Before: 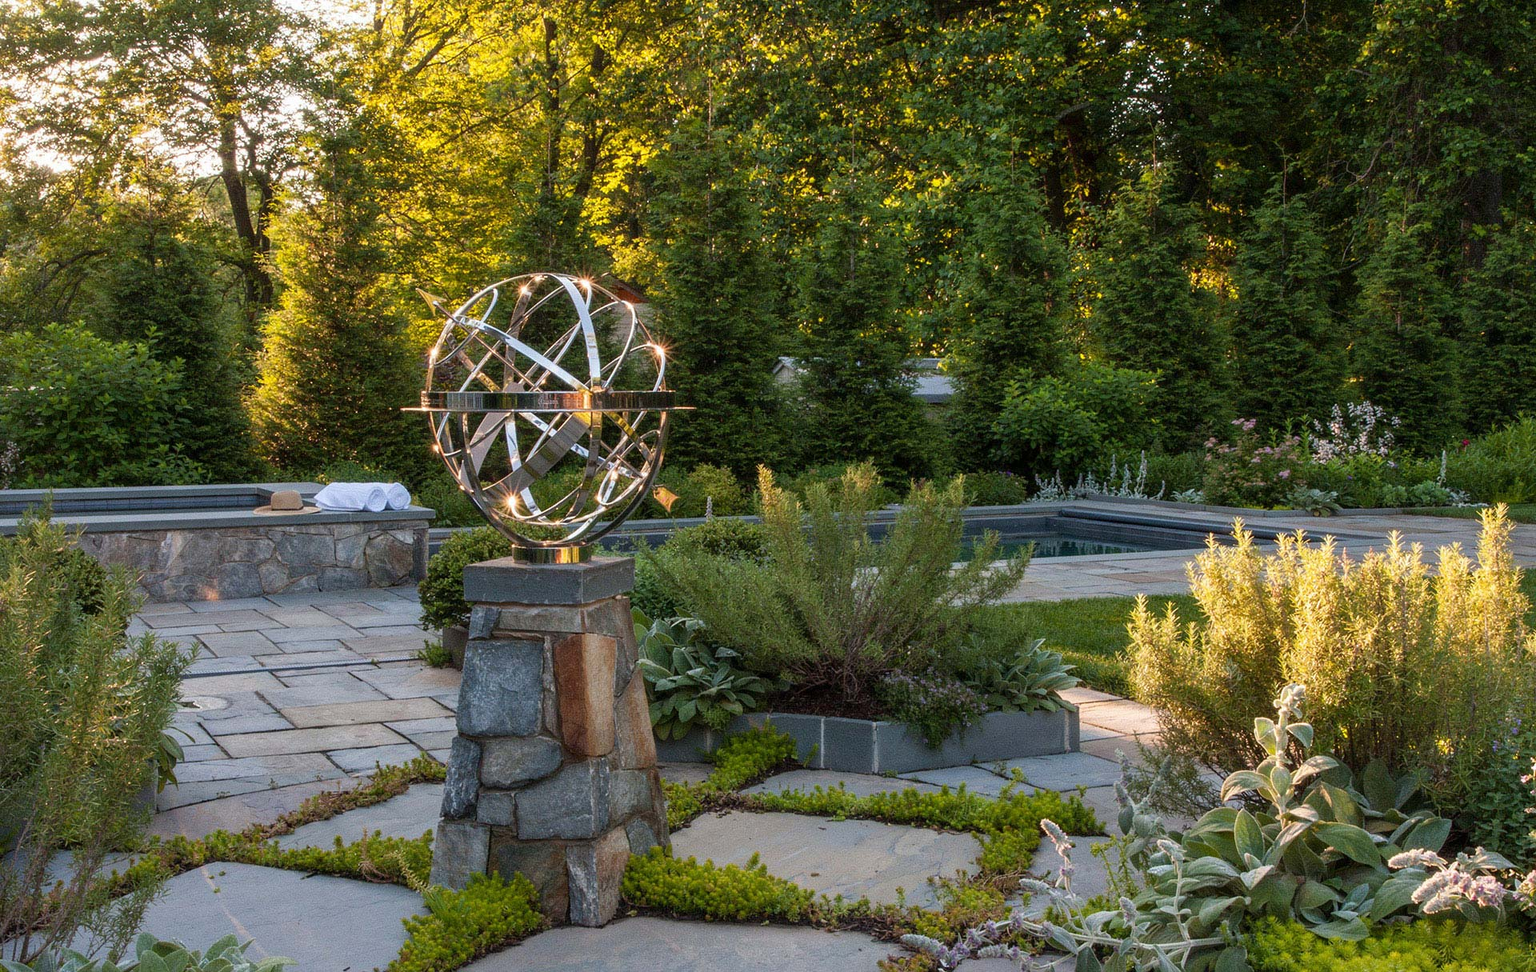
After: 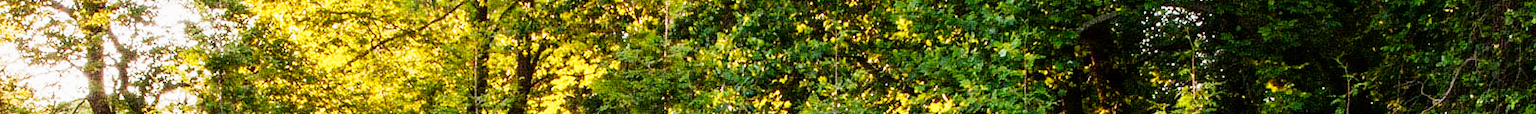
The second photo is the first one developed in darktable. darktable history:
exposure: black level correction 0.002, exposure -0.1 EV, compensate highlight preservation false
base curve: curves: ch0 [(0, 0) (0, 0.001) (0.001, 0.001) (0.004, 0.002) (0.007, 0.004) (0.015, 0.013) (0.033, 0.045) (0.052, 0.096) (0.075, 0.17) (0.099, 0.241) (0.163, 0.42) (0.219, 0.55) (0.259, 0.616) (0.327, 0.722) (0.365, 0.765) (0.522, 0.873) (0.547, 0.881) (0.689, 0.919) (0.826, 0.952) (1, 1)], preserve colors none
crop and rotate: left 9.644%, top 9.491%, right 6.021%, bottom 80.509%
